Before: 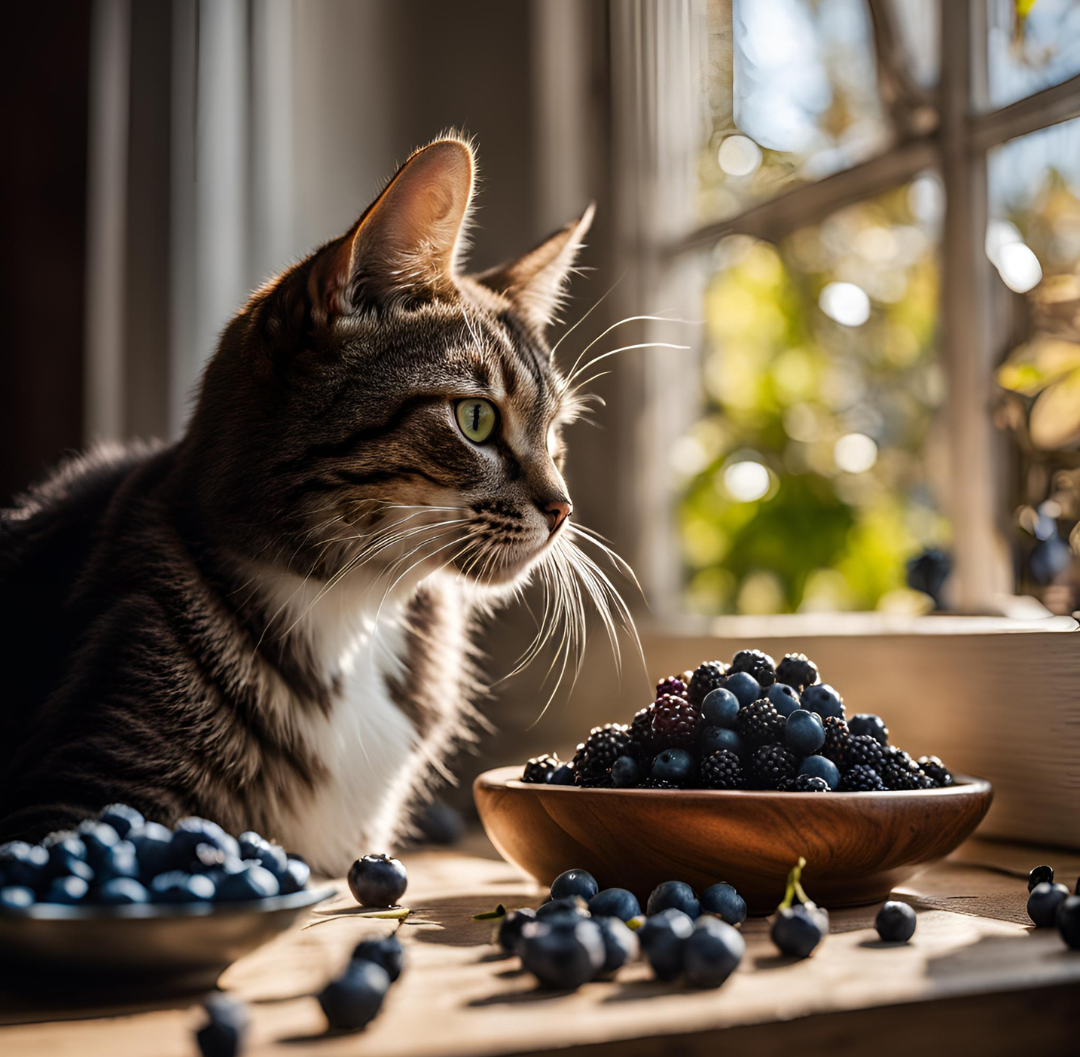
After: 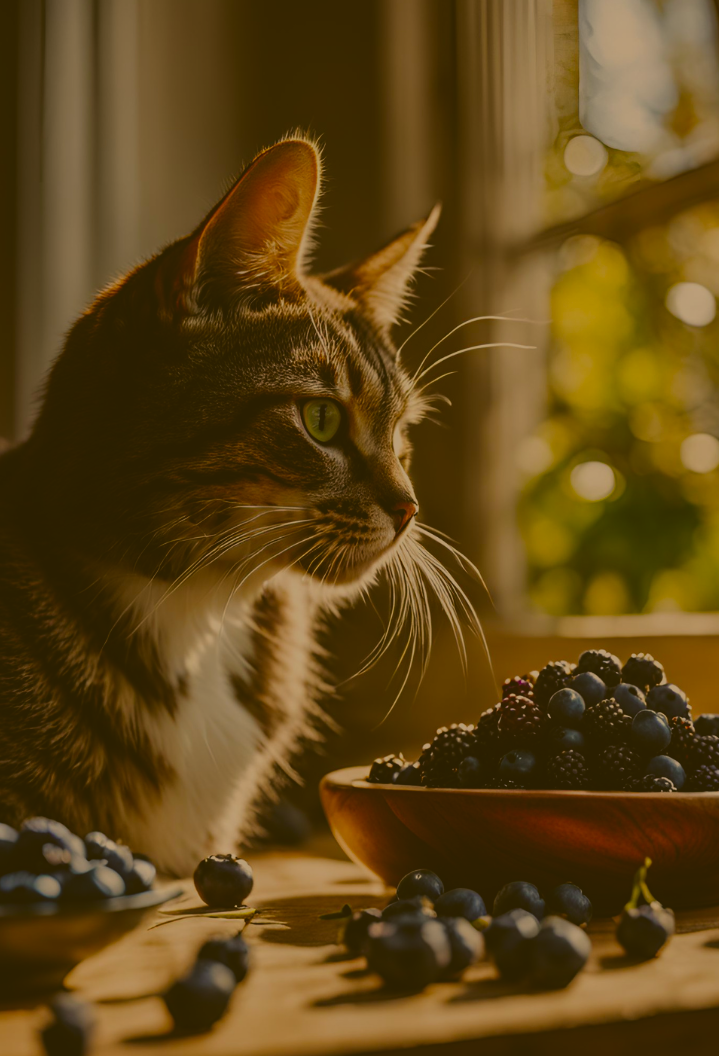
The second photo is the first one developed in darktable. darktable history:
color balance rgb: shadows lift › chroma 3%, shadows lift › hue 280.8°, power › hue 330°, highlights gain › chroma 3%, highlights gain › hue 75.6°, global offset › luminance 1.5%, perceptual saturation grading › global saturation 20%, perceptual saturation grading › highlights -25%, perceptual saturation grading › shadows 50%, global vibrance 30%
crop and rotate: left 14.292%, right 19.041%
color correction: highlights a* 8.98, highlights b* 15.09, shadows a* -0.49, shadows b* 26.52
exposure: exposure -1.468 EV, compensate highlight preservation false
